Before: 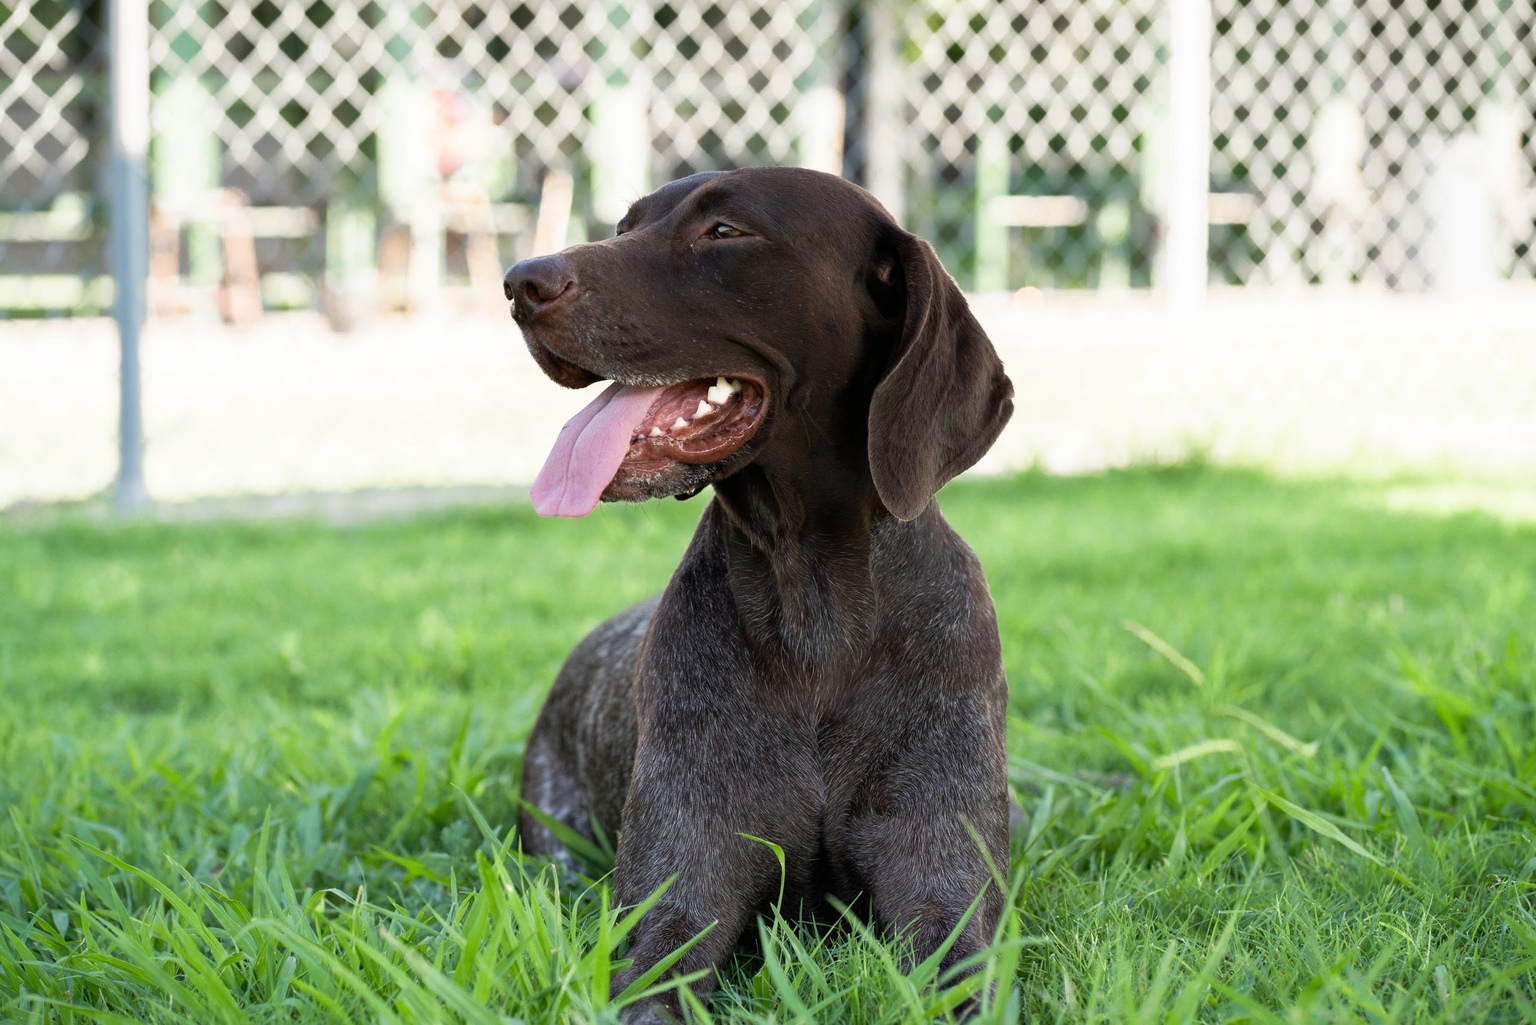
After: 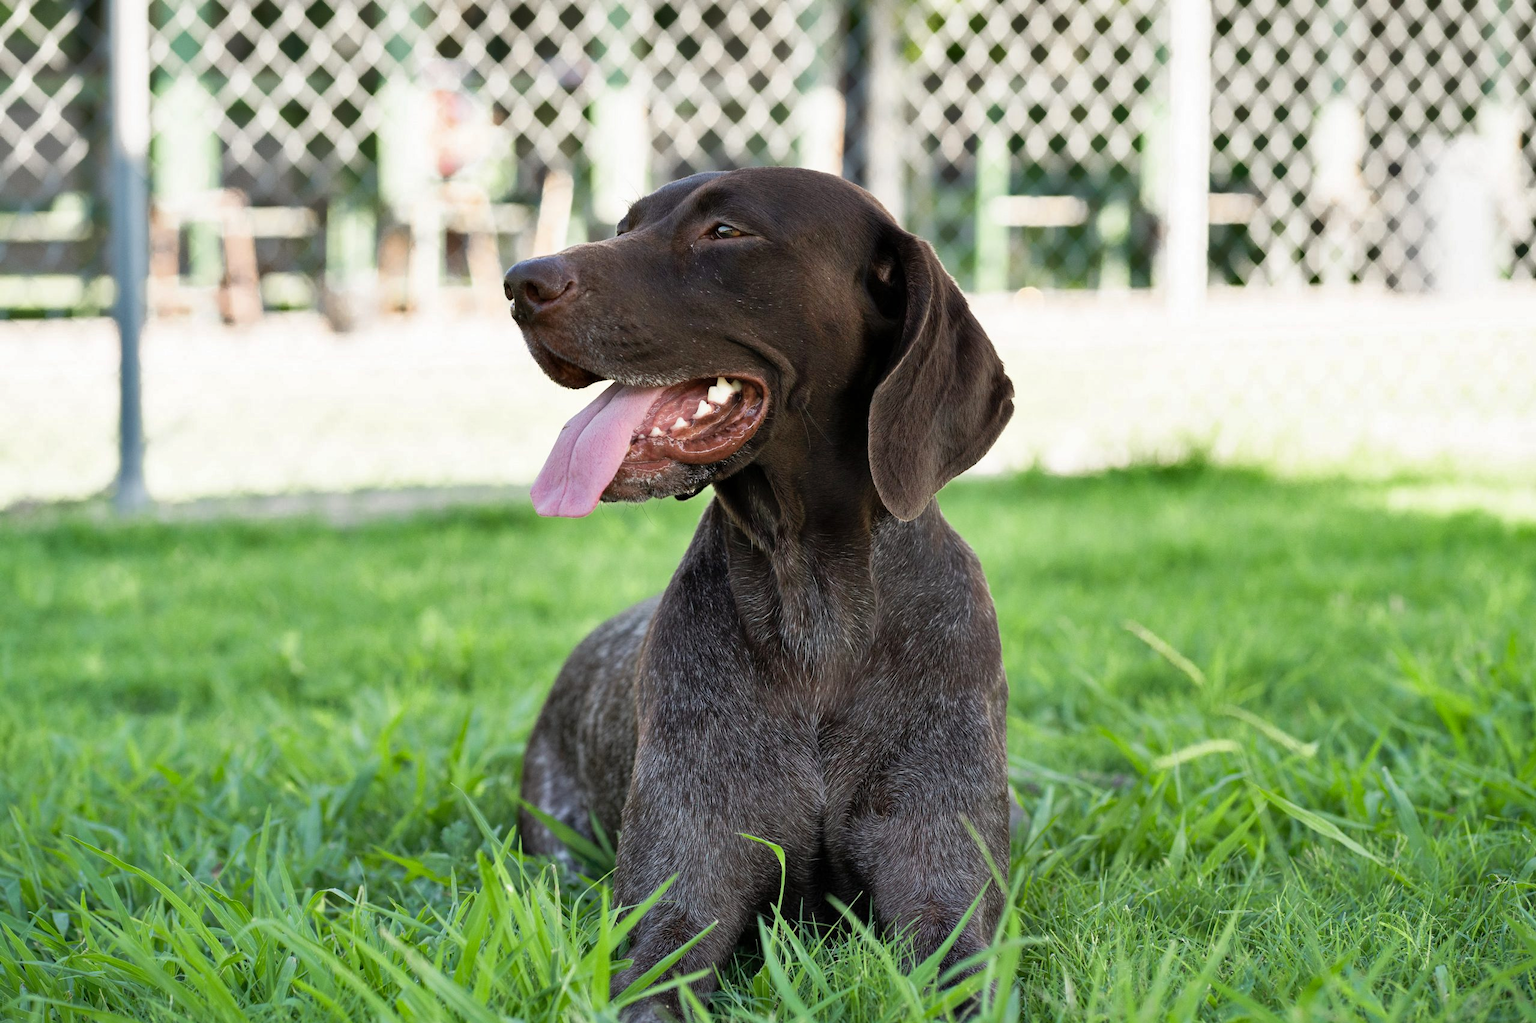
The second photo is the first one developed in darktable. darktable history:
crop: bottom 0.07%
shadows and highlights: low approximation 0.01, soften with gaussian
